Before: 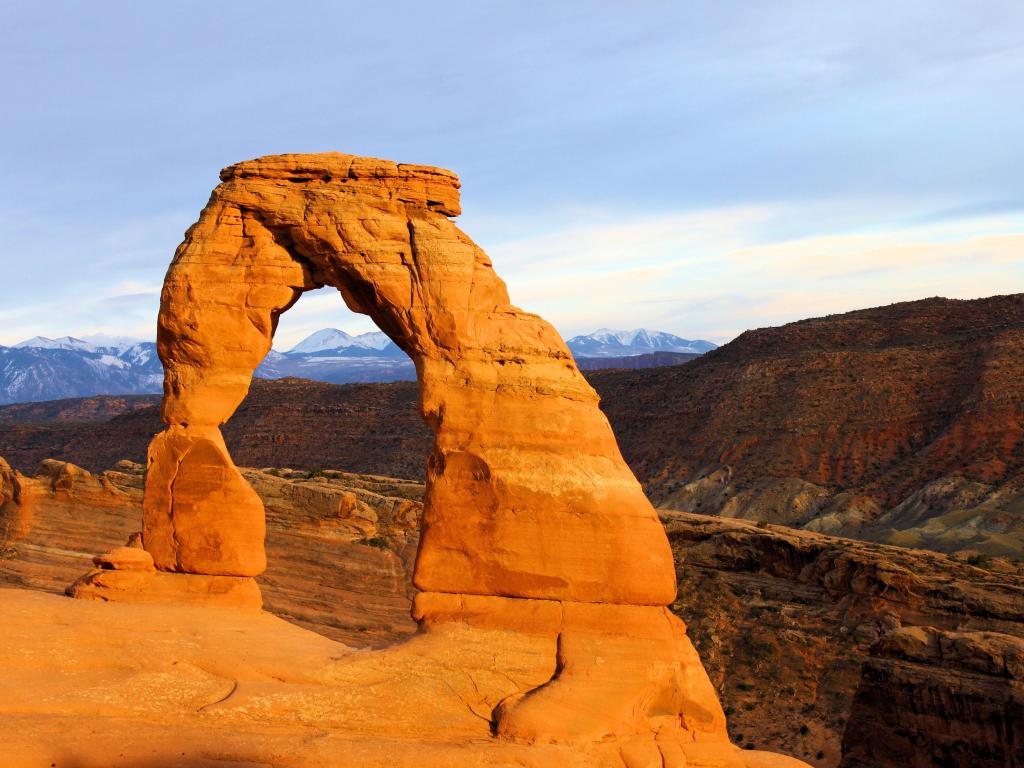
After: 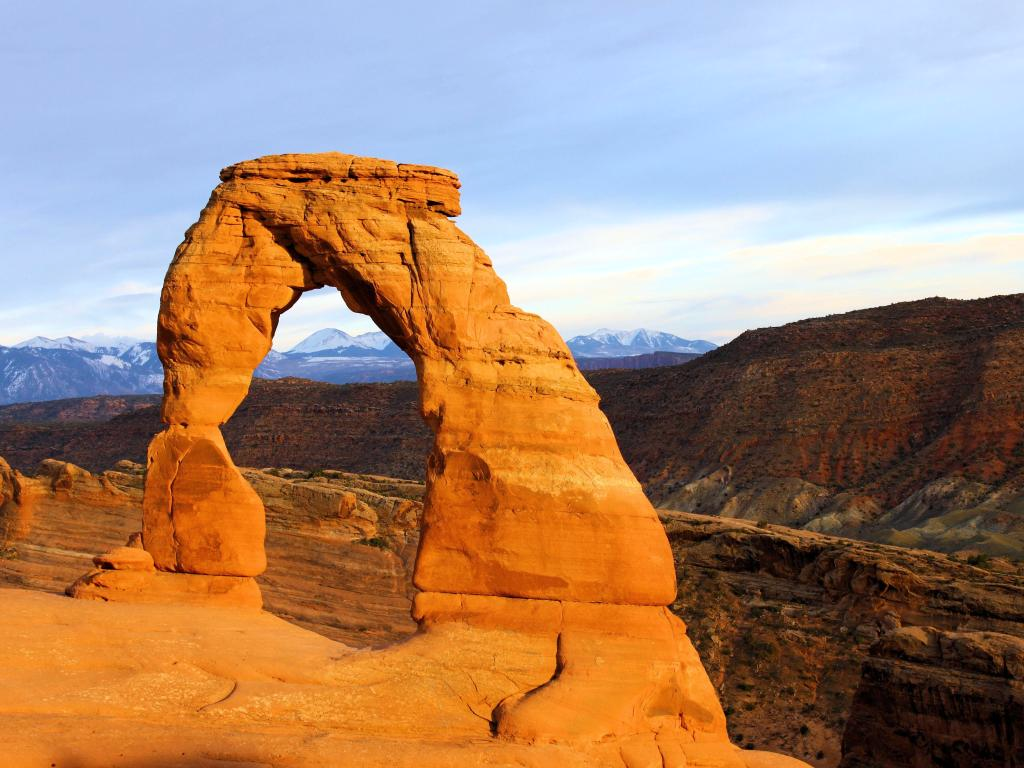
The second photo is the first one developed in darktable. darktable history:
white balance: red 0.982, blue 1.018
shadows and highlights: shadows -10, white point adjustment 1.5, highlights 10
